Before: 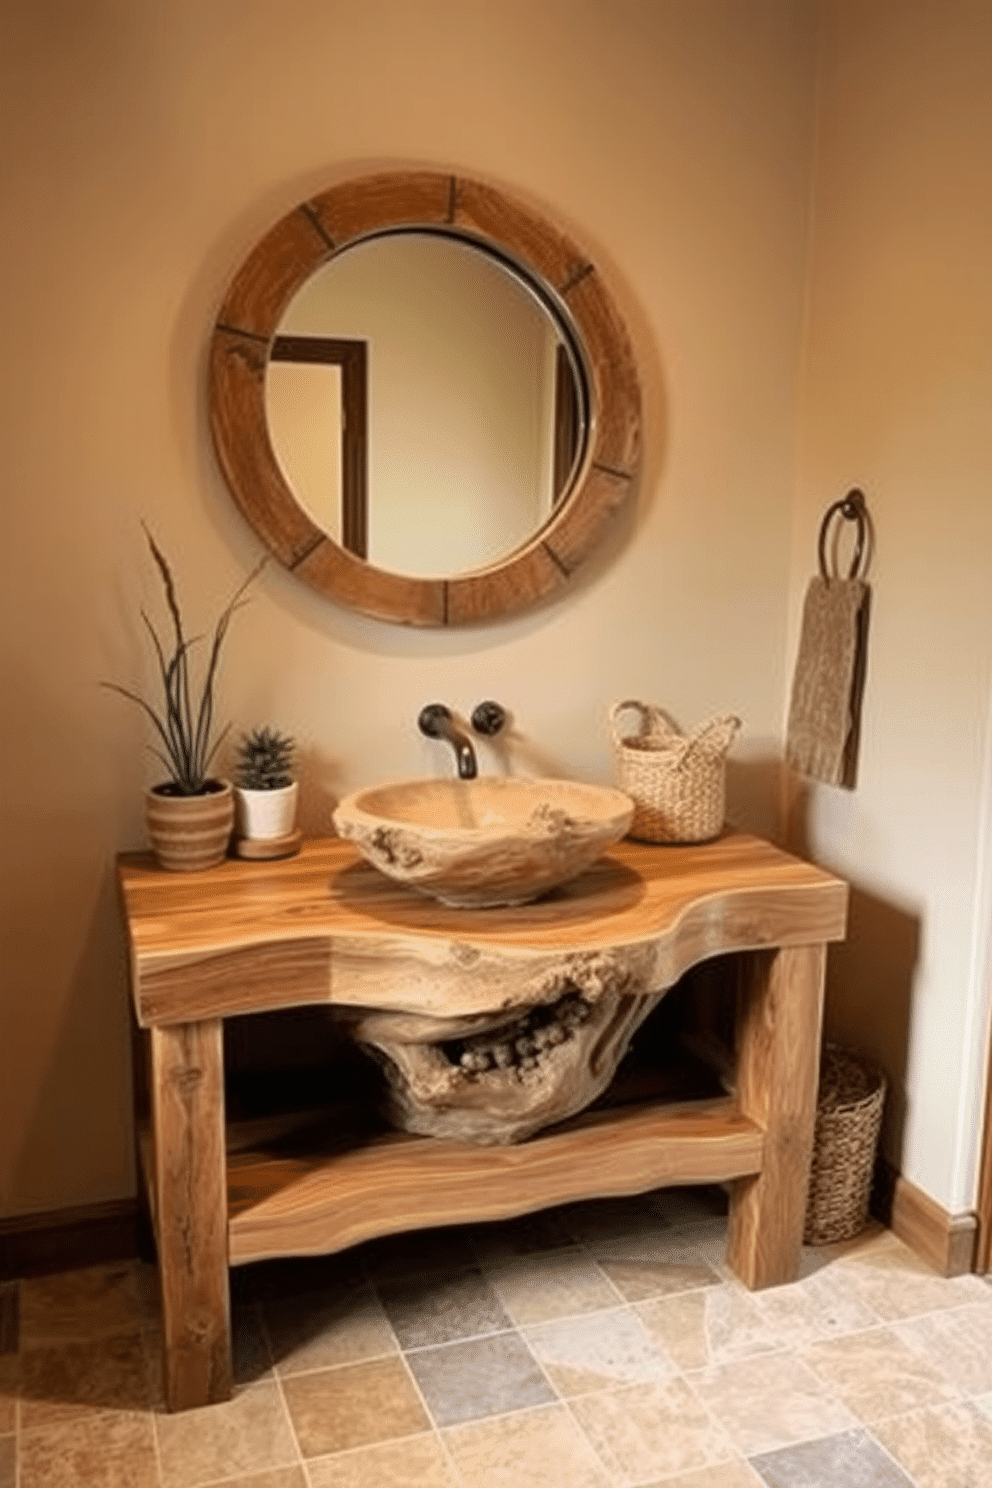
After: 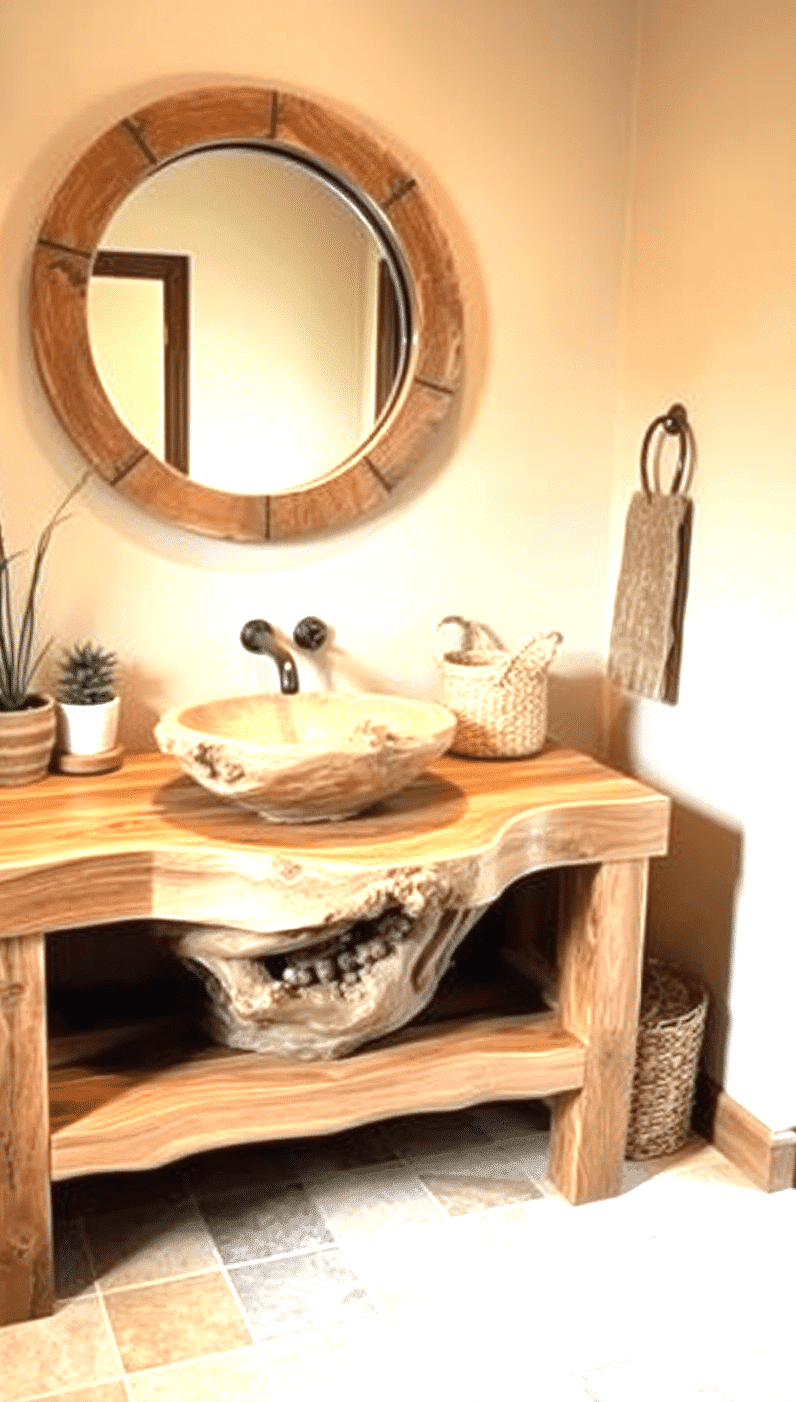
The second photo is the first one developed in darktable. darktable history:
exposure: exposure 1.137 EV, compensate highlight preservation false
crop and rotate: left 17.959%, top 5.771%, right 1.742%
color calibration: illuminant F (fluorescent), F source F9 (Cool White Deluxe 4150 K) – high CRI, x 0.374, y 0.373, temperature 4158.34 K
